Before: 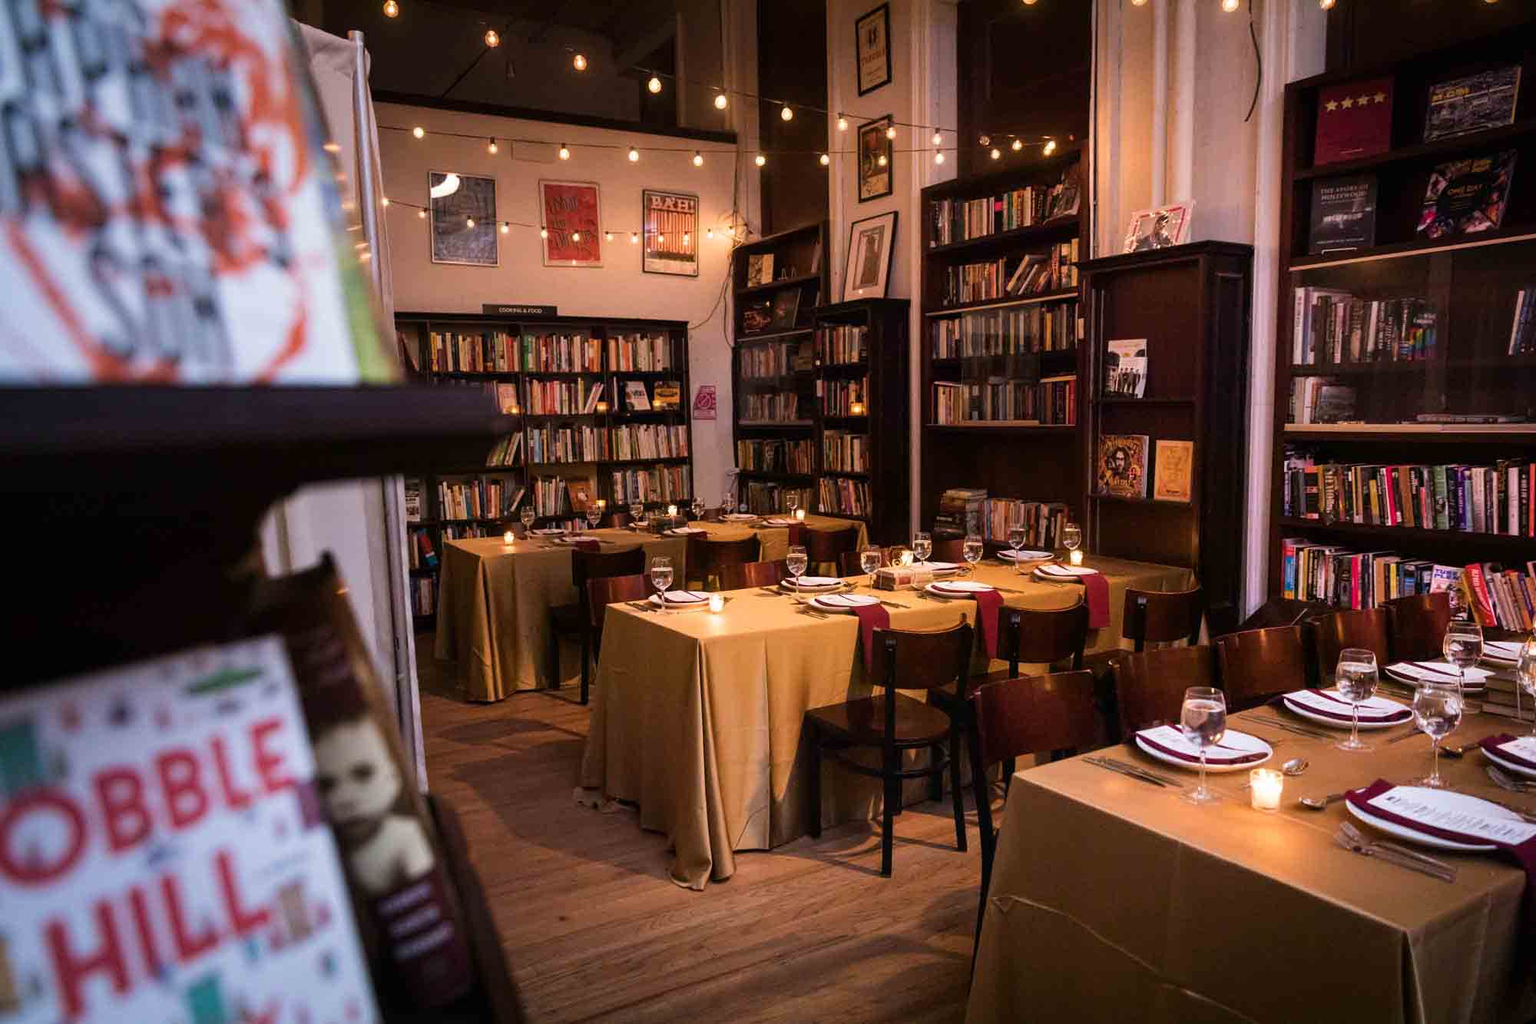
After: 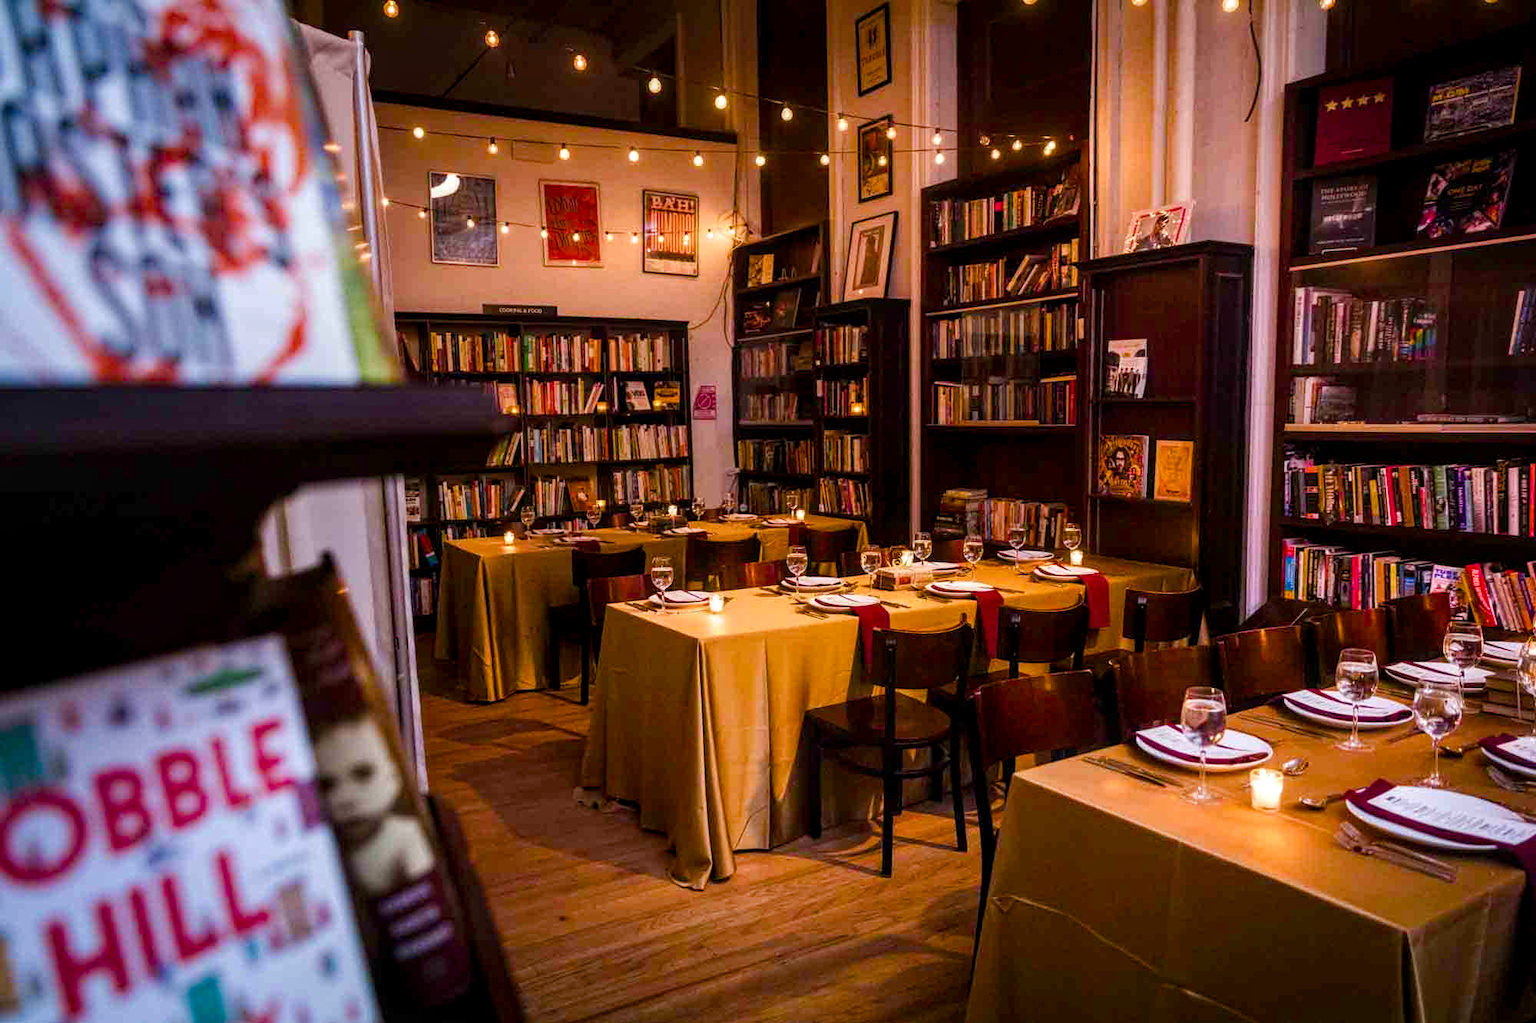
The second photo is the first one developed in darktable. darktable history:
color balance rgb: power › hue 328.81°, perceptual saturation grading › global saturation 24.38%, perceptual saturation grading › highlights -23.569%, perceptual saturation grading › mid-tones 24.077%, perceptual saturation grading › shadows 39.455%, global vibrance 20%
local contrast: detail 130%
